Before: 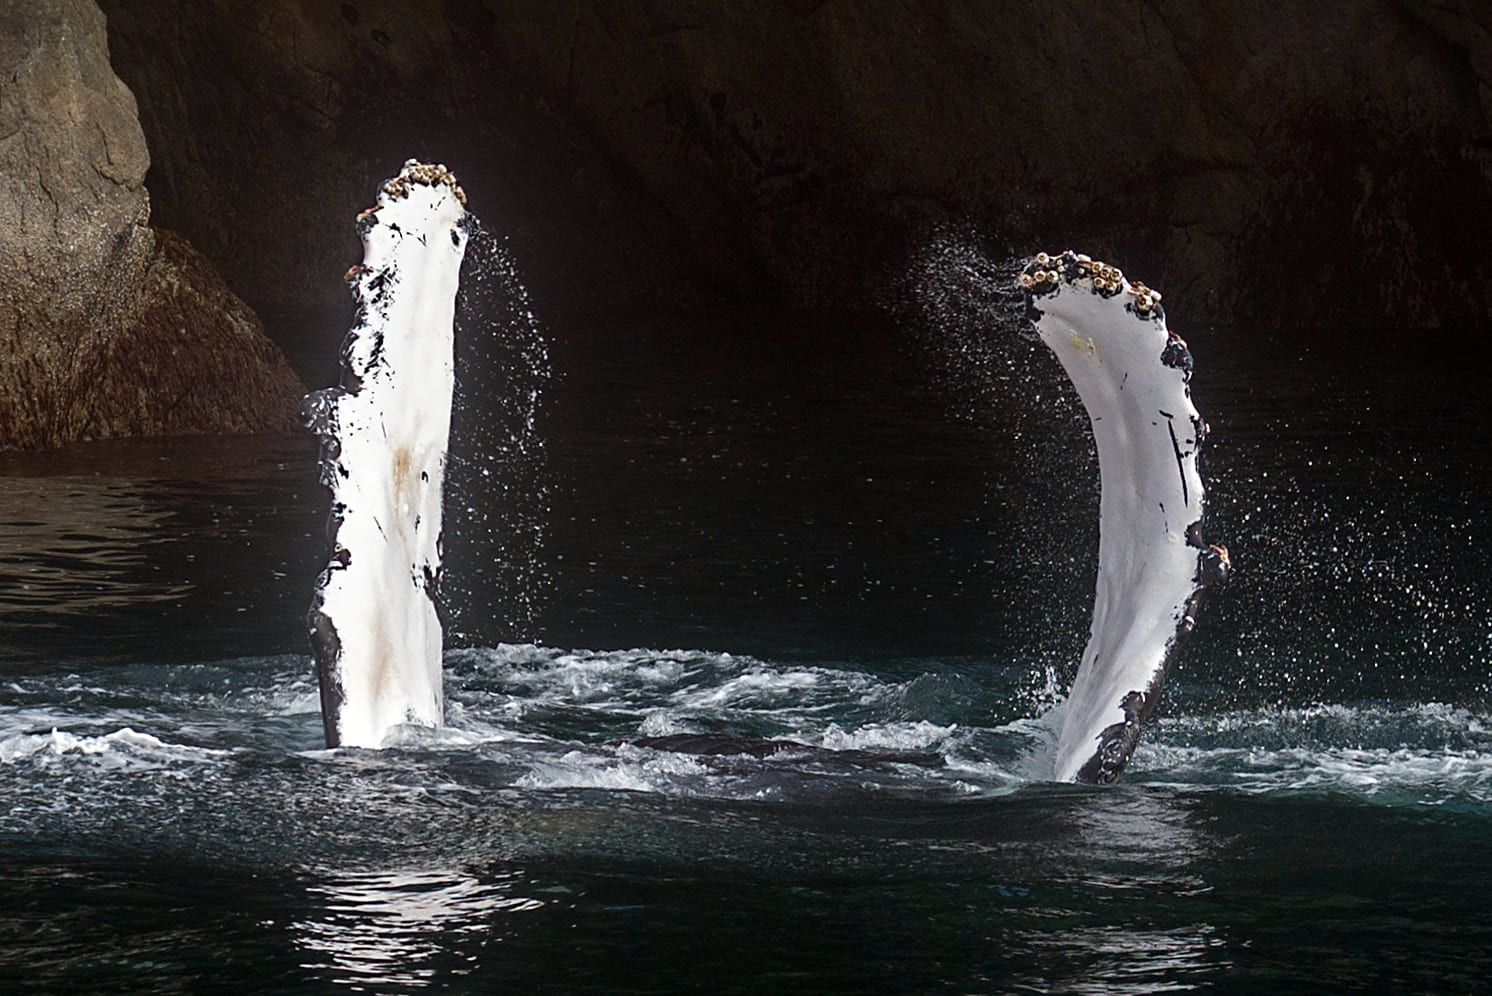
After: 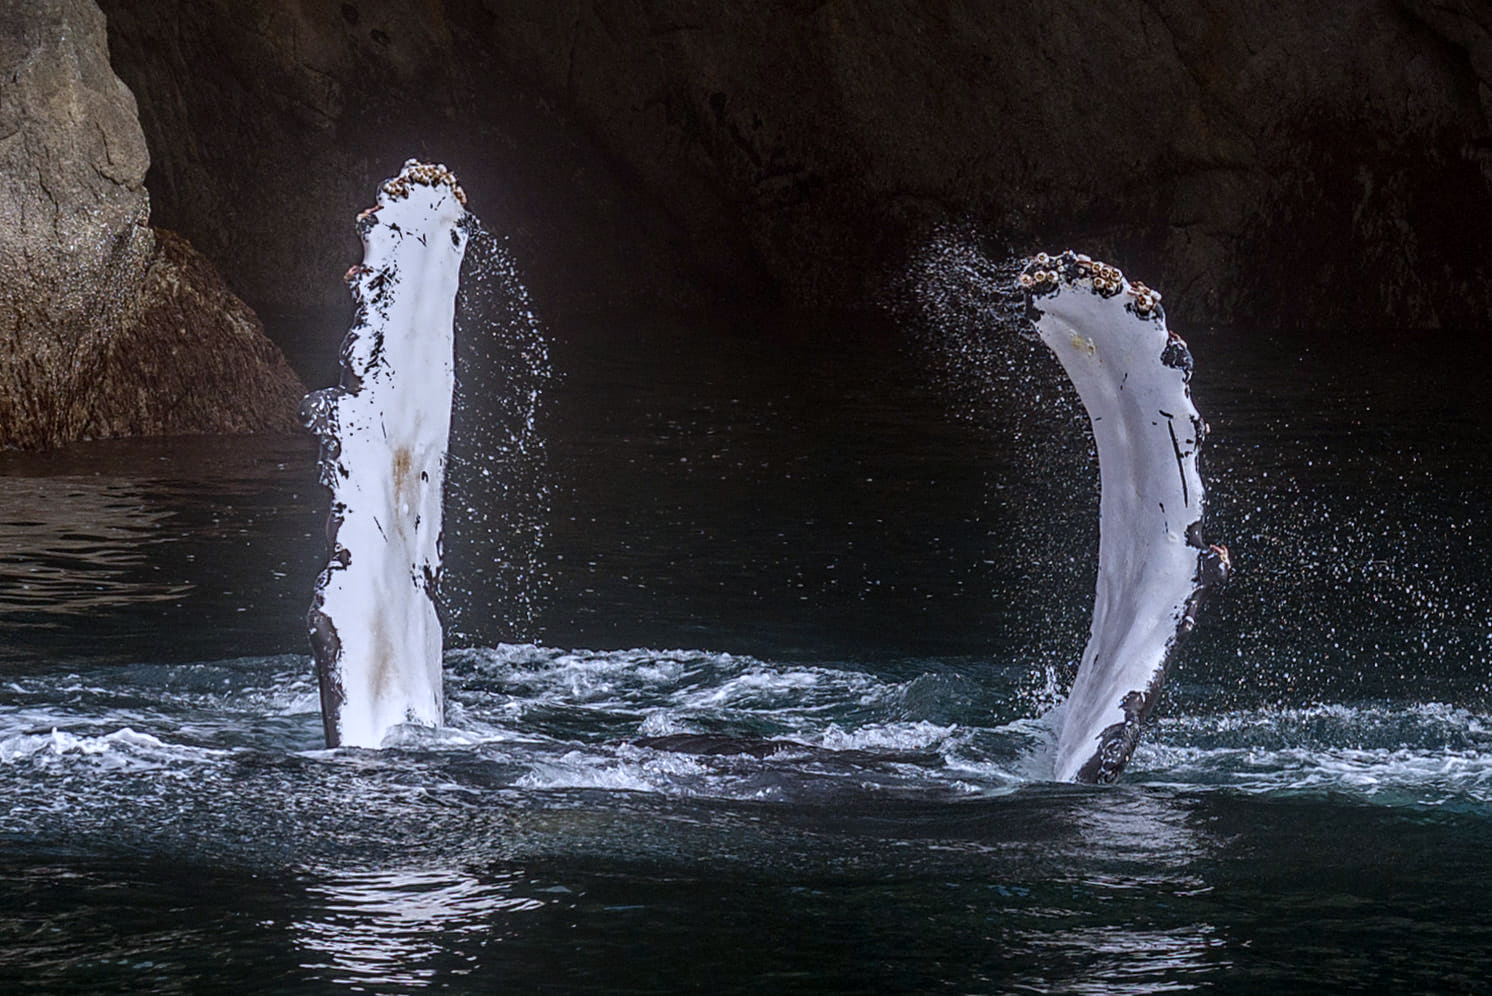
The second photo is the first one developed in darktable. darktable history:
white balance: red 0.967, blue 1.119, emerald 0.756
local contrast: highlights 0%, shadows 0%, detail 133%
